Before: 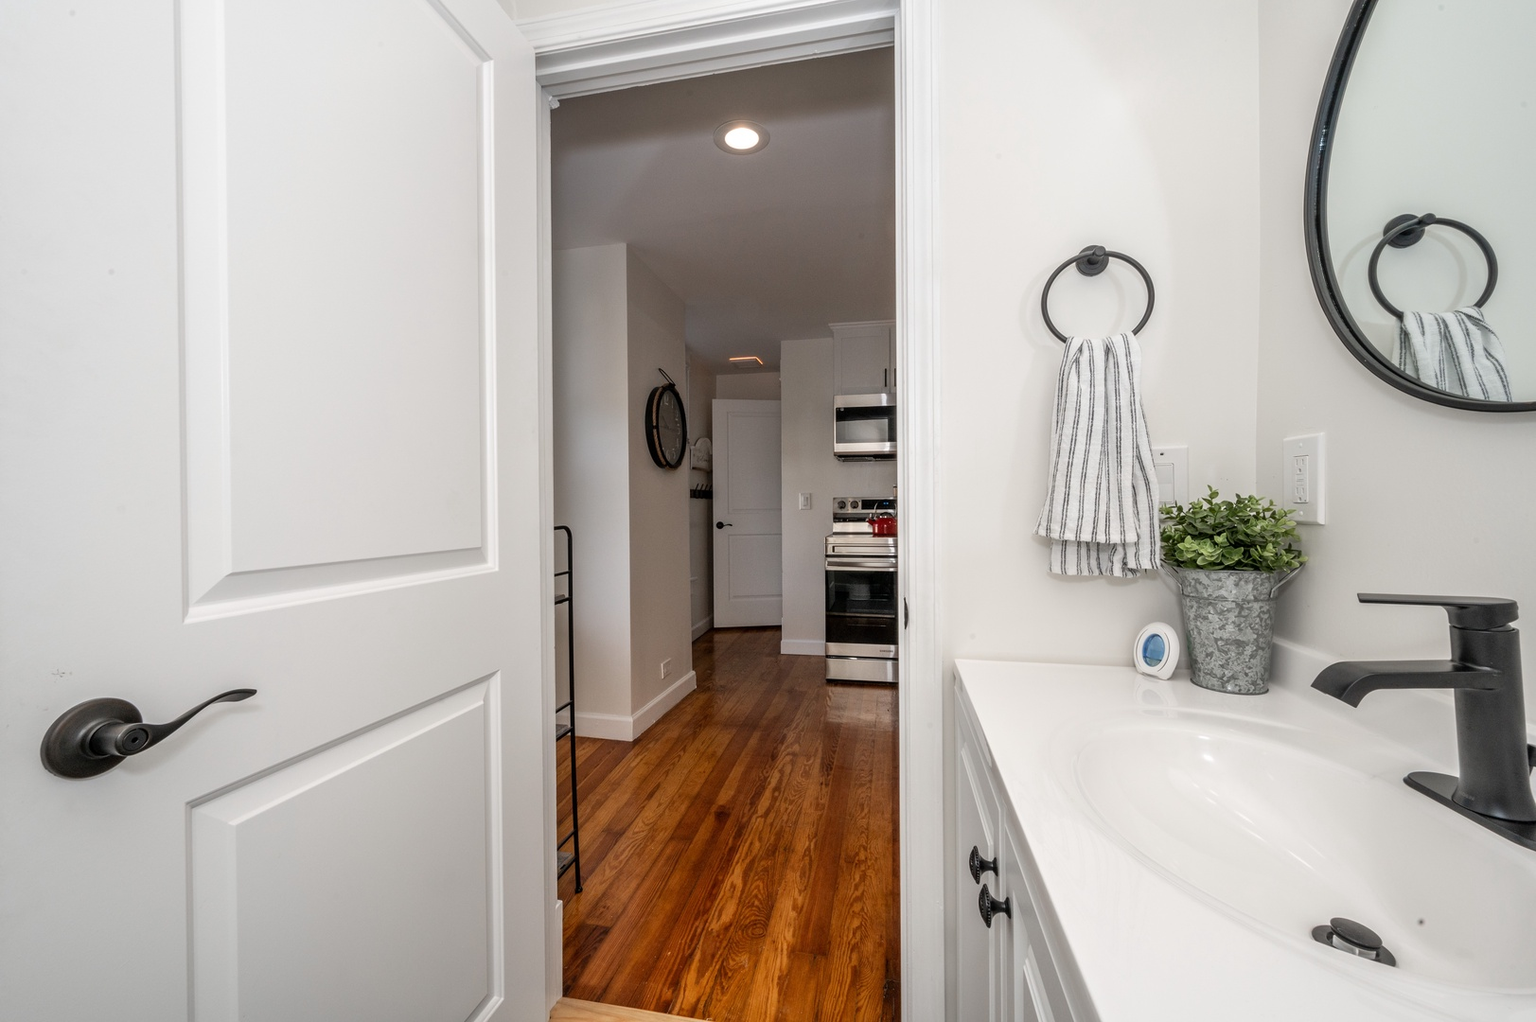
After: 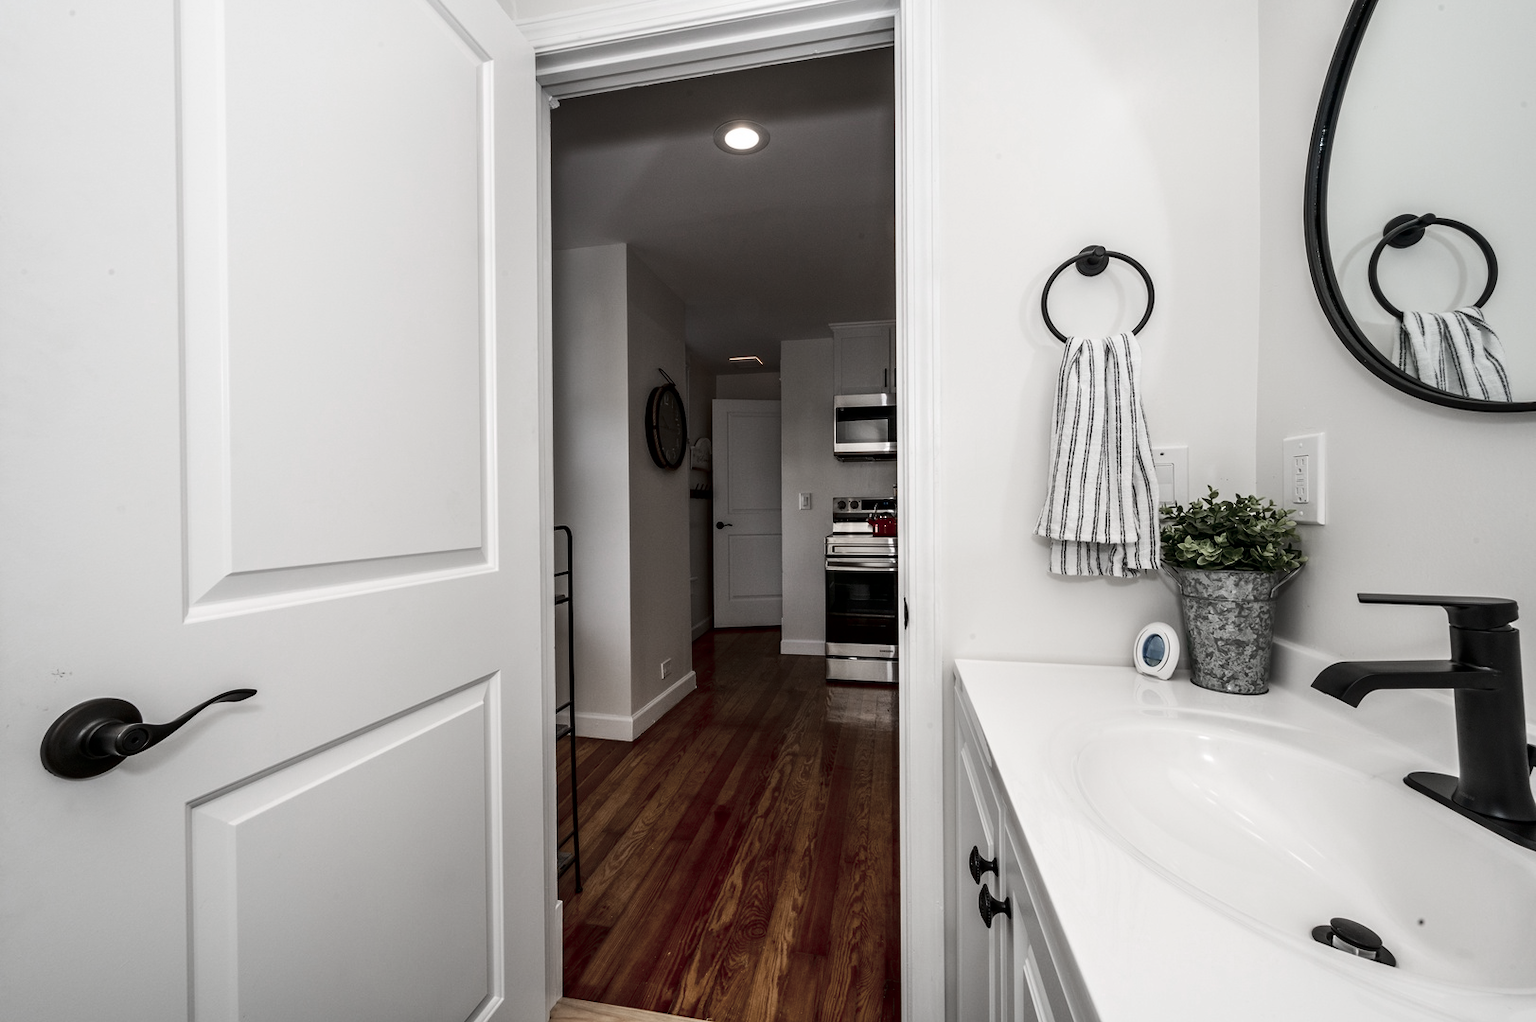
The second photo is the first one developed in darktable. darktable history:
tone curve: curves: ch0 [(0, 0) (0.003, 0.003) (0.011, 0.011) (0.025, 0.025) (0.044, 0.044) (0.069, 0.068) (0.1, 0.098) (0.136, 0.134) (0.177, 0.175) (0.224, 0.221) (0.277, 0.273) (0.335, 0.331) (0.399, 0.394) (0.468, 0.462) (0.543, 0.543) (0.623, 0.623) (0.709, 0.709) (0.801, 0.801) (0.898, 0.898) (1, 1)], preserve colors none
color zones: curves: ch0 [(0, 0.6) (0.129, 0.508) (0.193, 0.483) (0.429, 0.5) (0.571, 0.5) (0.714, 0.5) (0.857, 0.5) (1, 0.6)]; ch1 [(0, 0.481) (0.112, 0.245) (0.213, 0.223) (0.429, 0.233) (0.571, 0.231) (0.683, 0.242) (0.857, 0.296) (1, 0.481)]
sharpen: radius 5.316, amount 0.316, threshold 26.898
contrast brightness saturation: contrast 0.193, brightness -0.241, saturation 0.107
